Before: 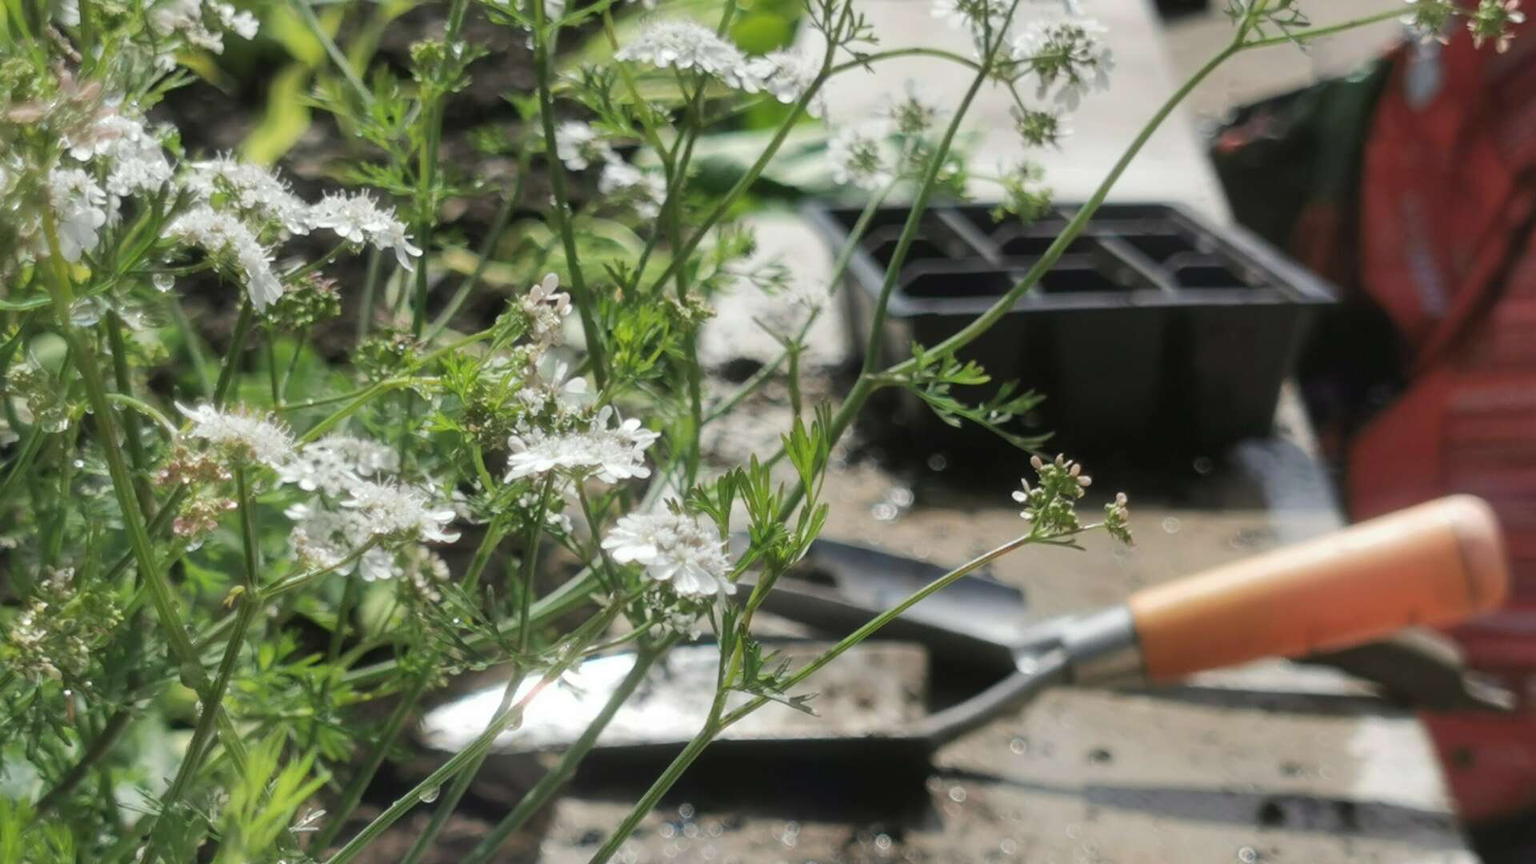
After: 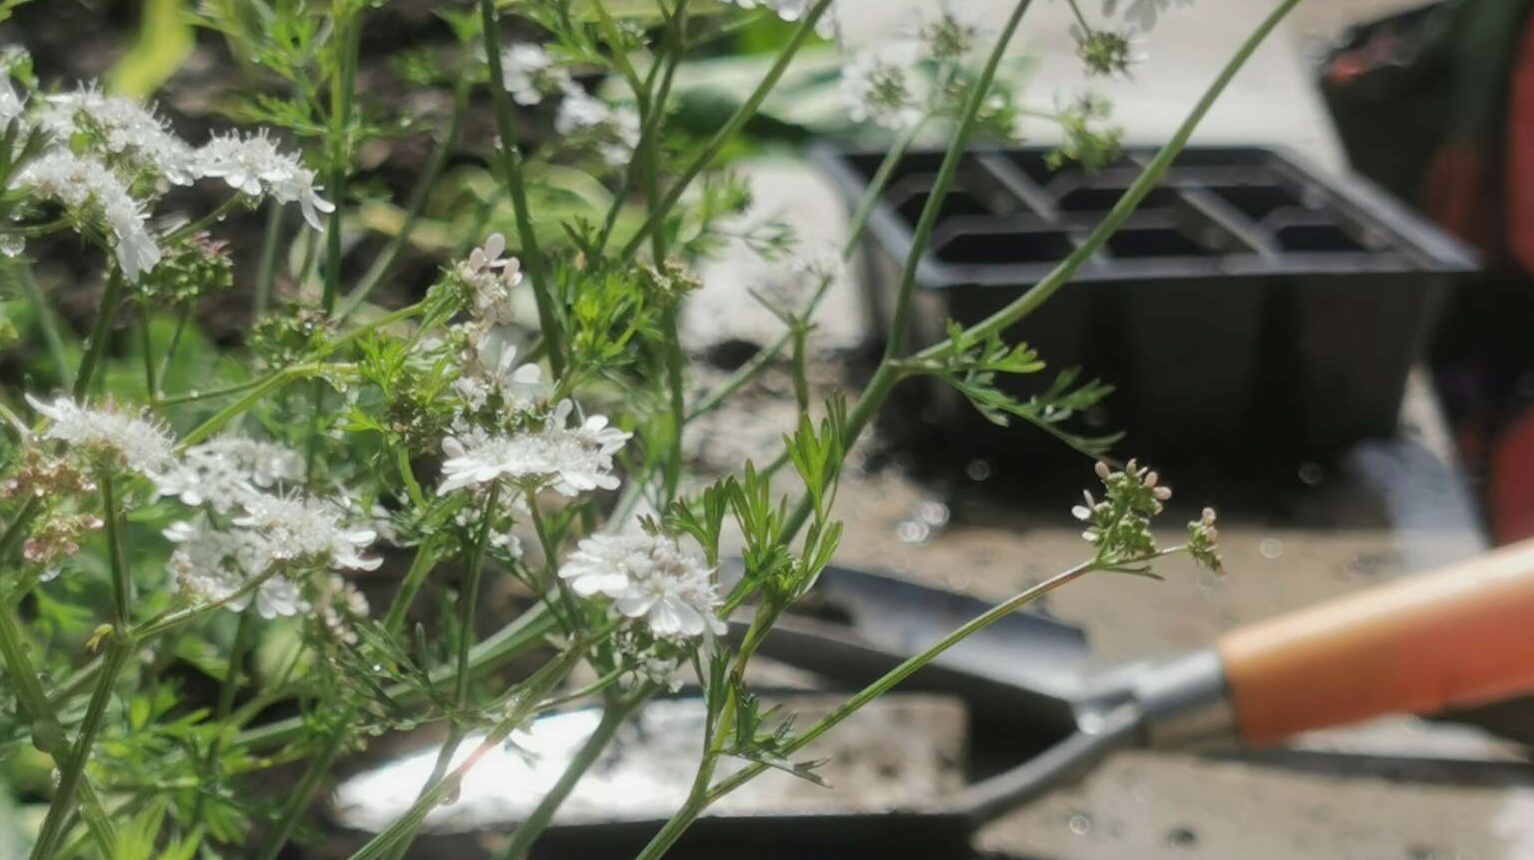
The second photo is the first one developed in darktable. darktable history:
shadows and highlights: shadows 25.85, white point adjustment -3.05, highlights -29.96
crop and rotate: left 10.063%, top 10.017%, right 10.028%, bottom 10.29%
